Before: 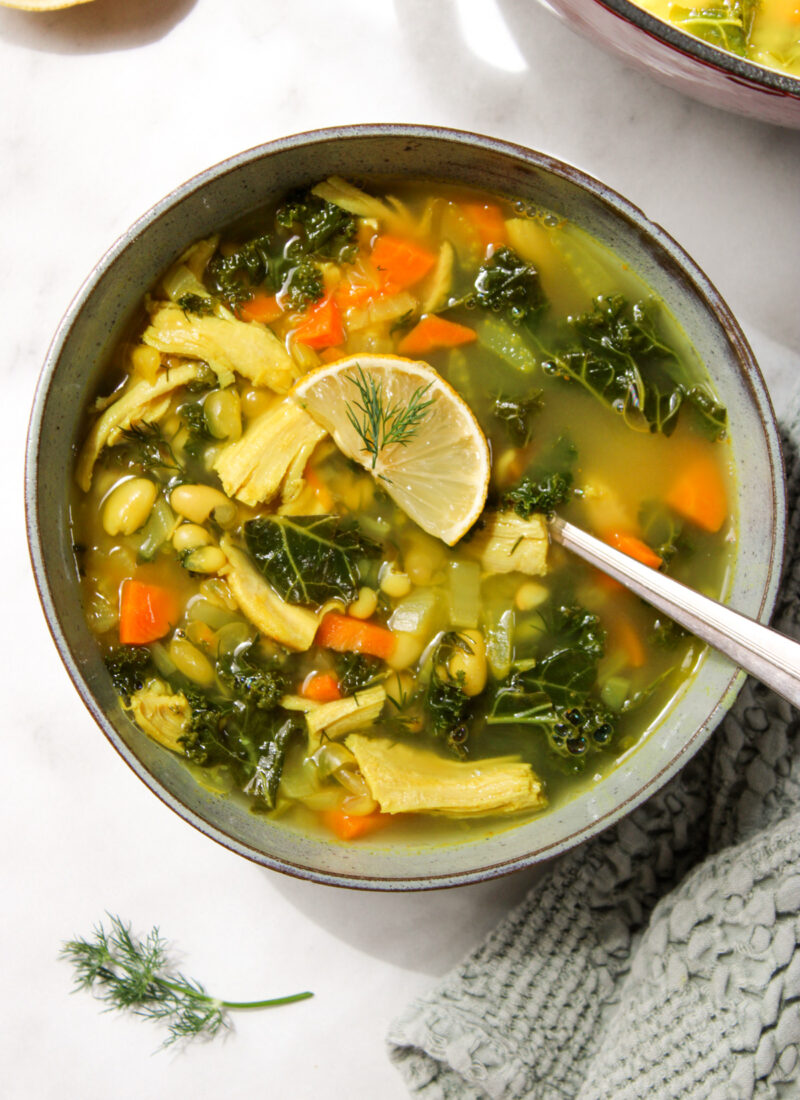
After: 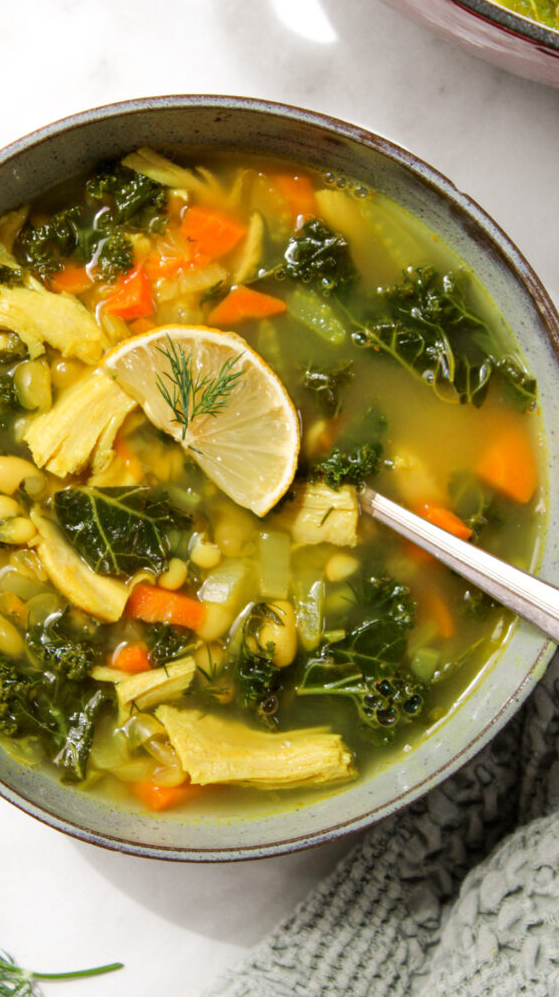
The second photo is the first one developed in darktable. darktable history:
crop and rotate: left 23.752%, top 2.681%, right 6.304%, bottom 6.615%
